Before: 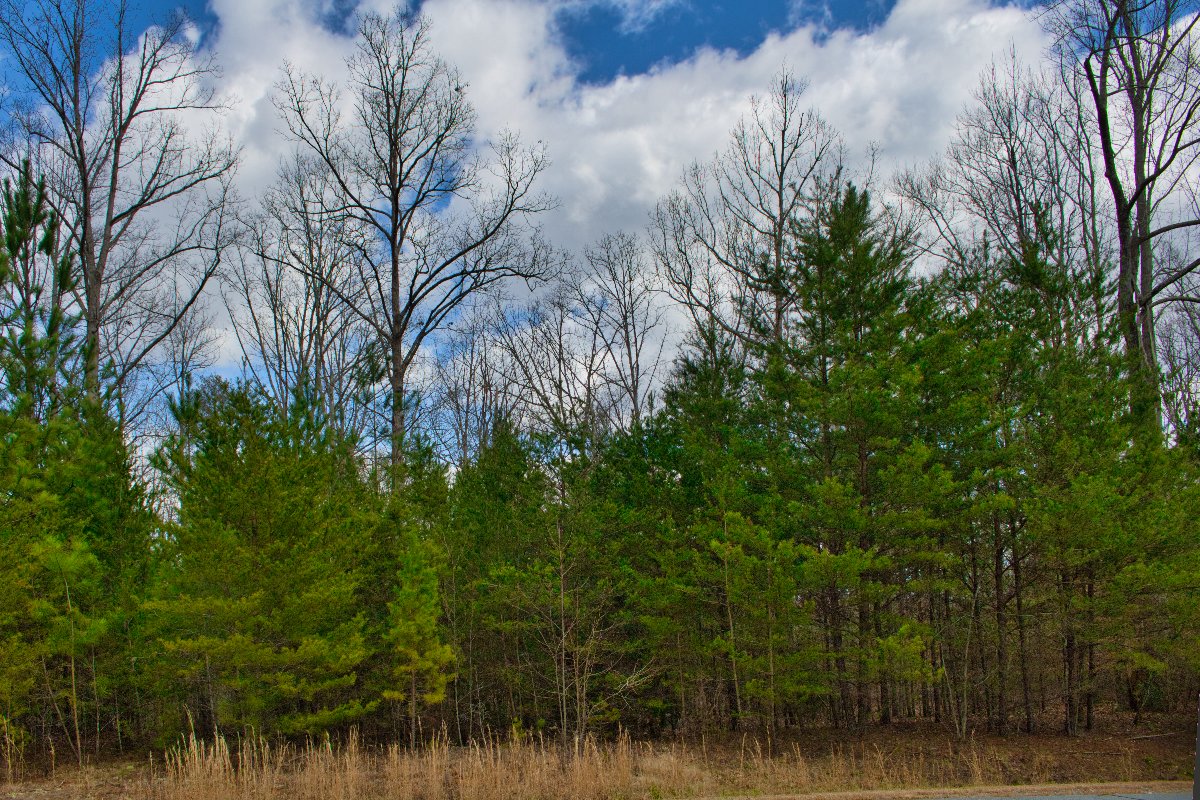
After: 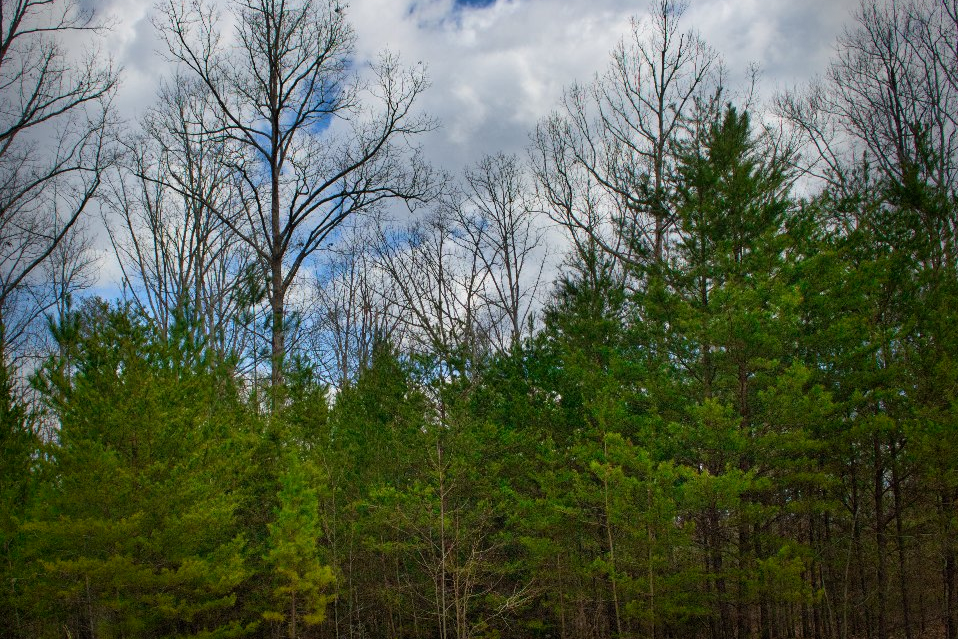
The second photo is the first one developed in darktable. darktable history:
crop and rotate: left 10.071%, top 10.071%, right 10.02%, bottom 10.02%
vignetting: fall-off start 68.33%, fall-off radius 30%, saturation 0.042, center (-0.066, -0.311), width/height ratio 0.992, shape 0.85, dithering 8-bit output
